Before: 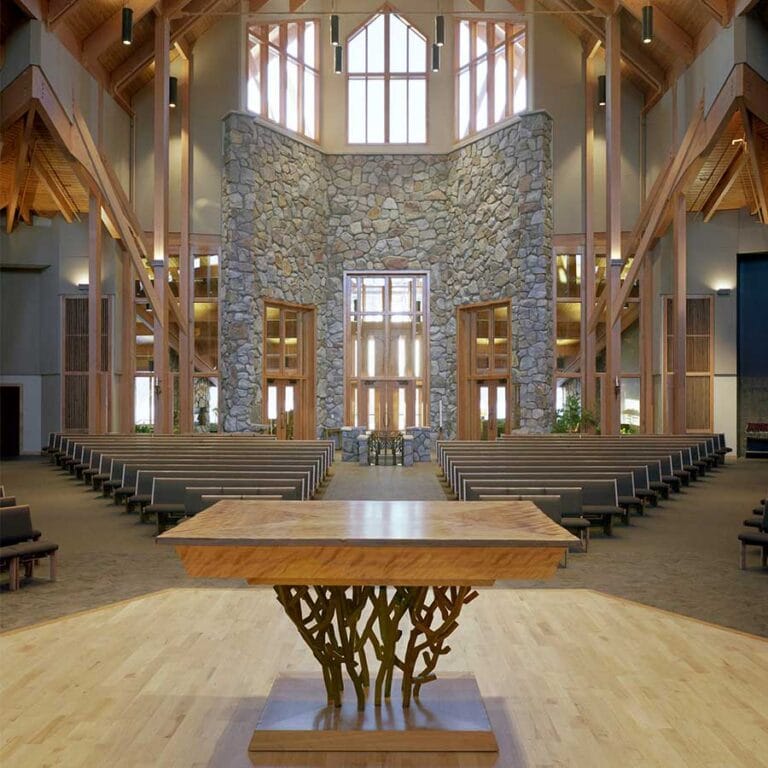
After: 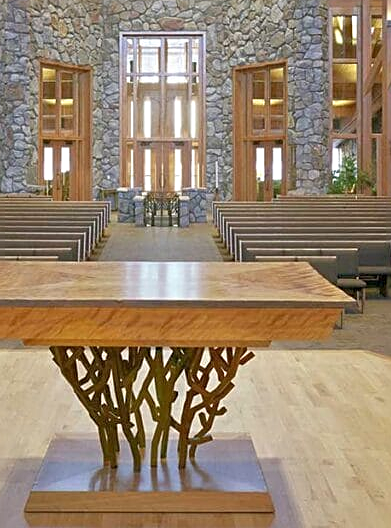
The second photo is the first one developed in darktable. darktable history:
crop and rotate: left 29.237%, top 31.152%, right 19.807%
tone equalizer: -8 EV 1 EV, -7 EV 1 EV, -6 EV 1 EV, -5 EV 1 EV, -4 EV 1 EV, -3 EV 0.75 EV, -2 EV 0.5 EV, -1 EV 0.25 EV
sharpen: on, module defaults
